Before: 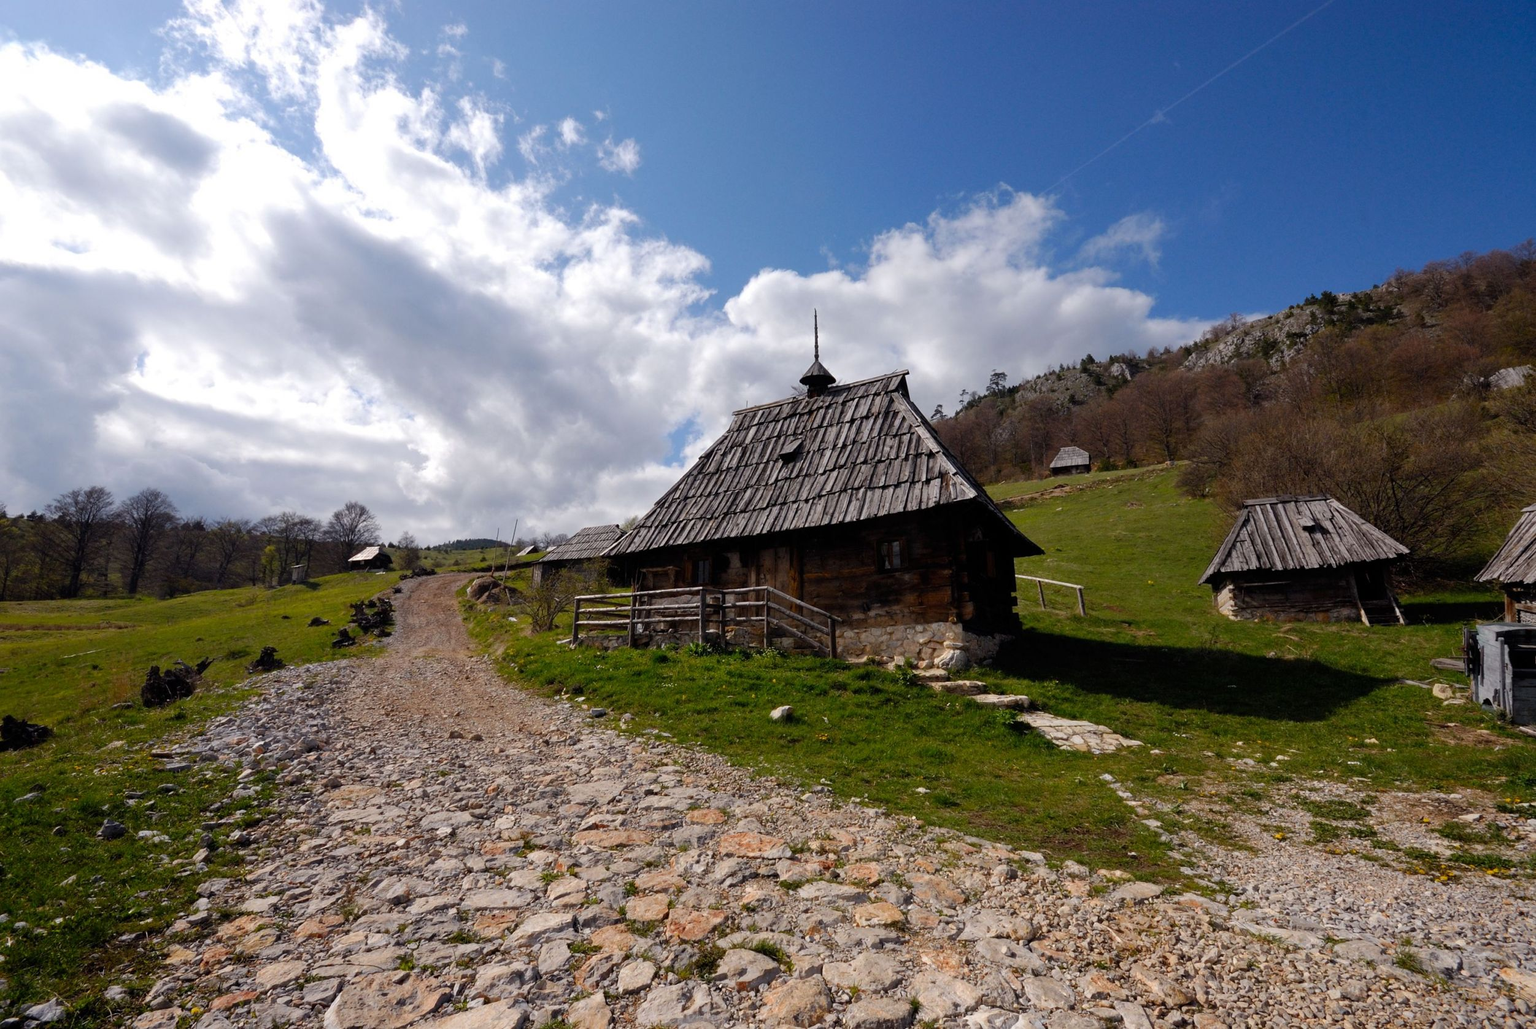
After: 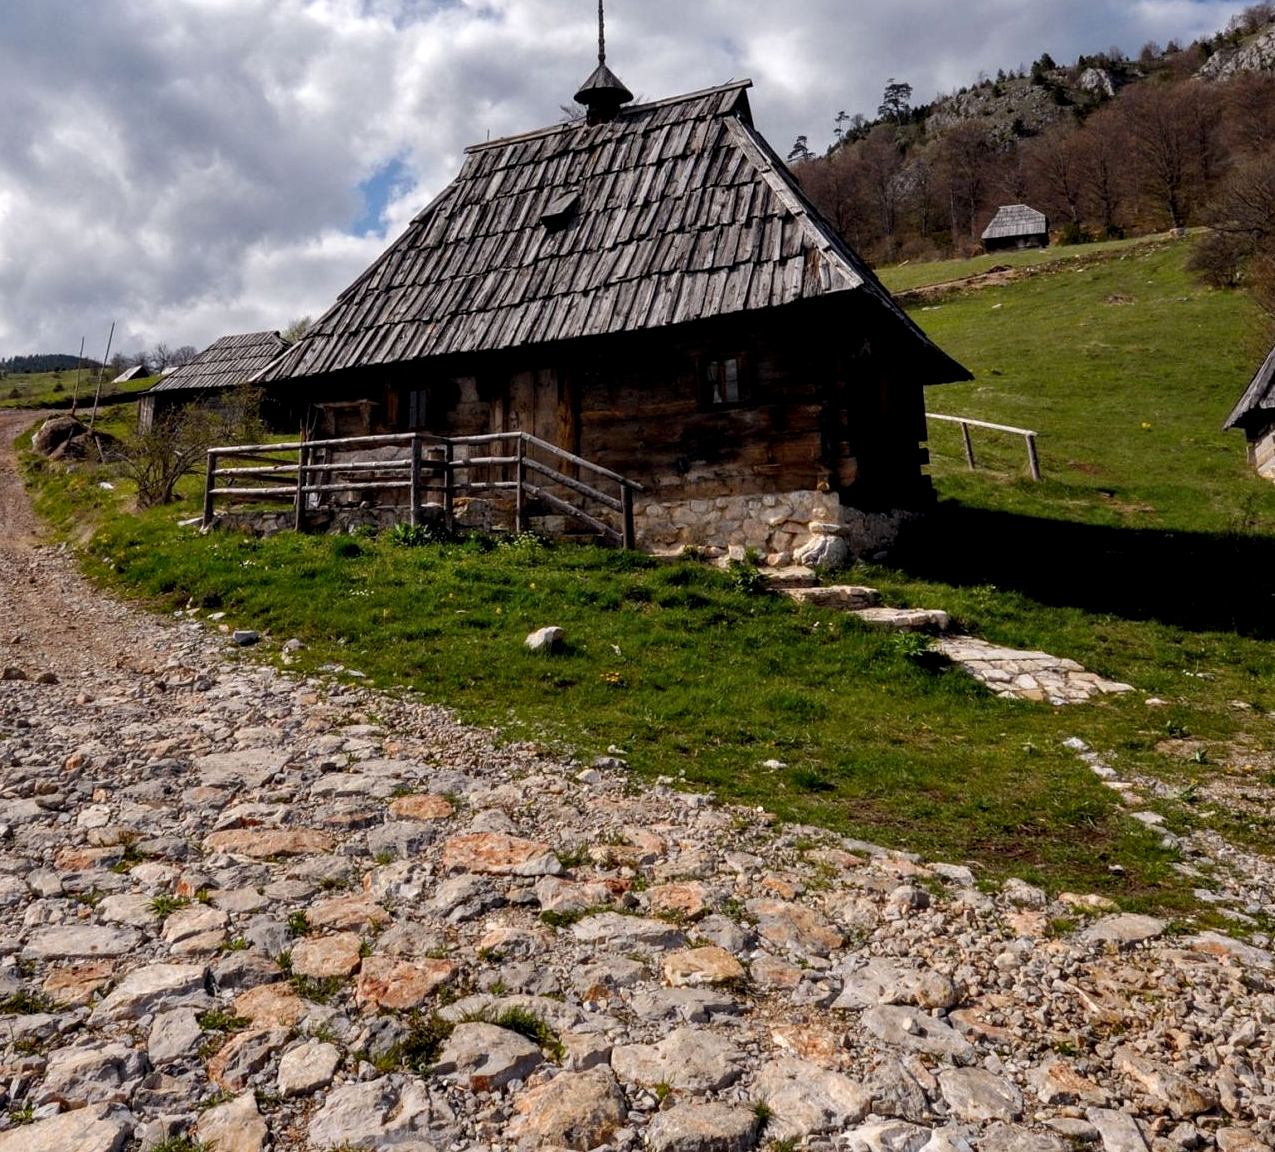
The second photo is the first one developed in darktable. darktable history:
crop and rotate: left 29.178%, top 31.248%, right 19.862%
local contrast: on, module defaults
contrast equalizer: y [[0.6 ×6], [0.55 ×6], [0 ×6], [0 ×6], [0 ×6]], mix 0.365
